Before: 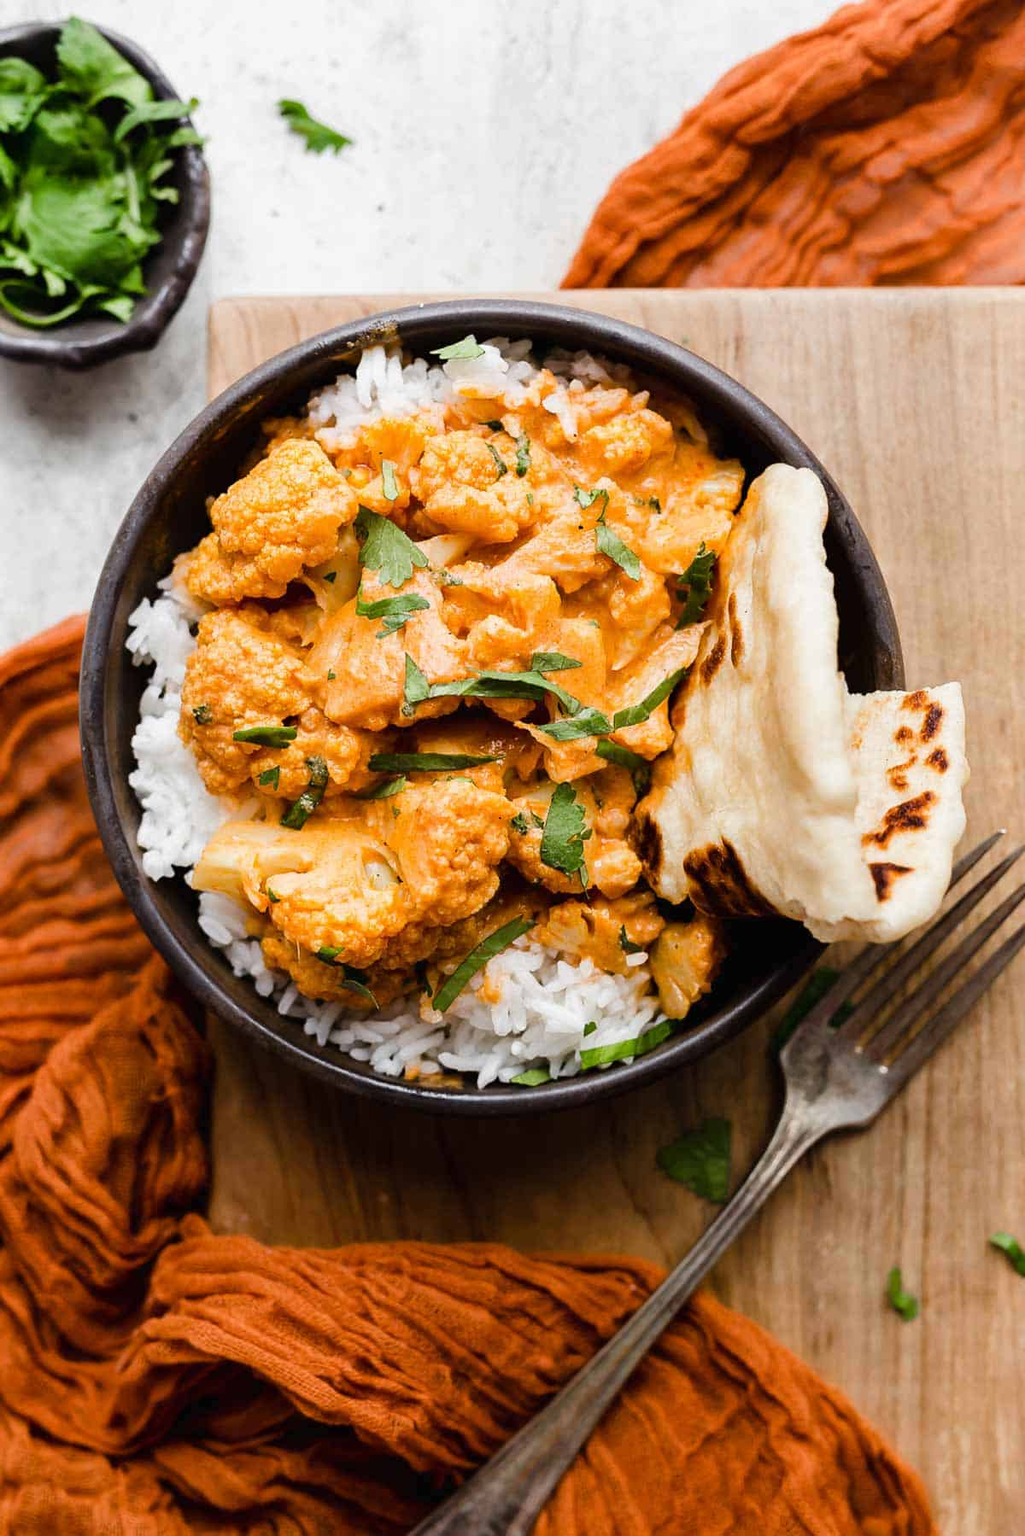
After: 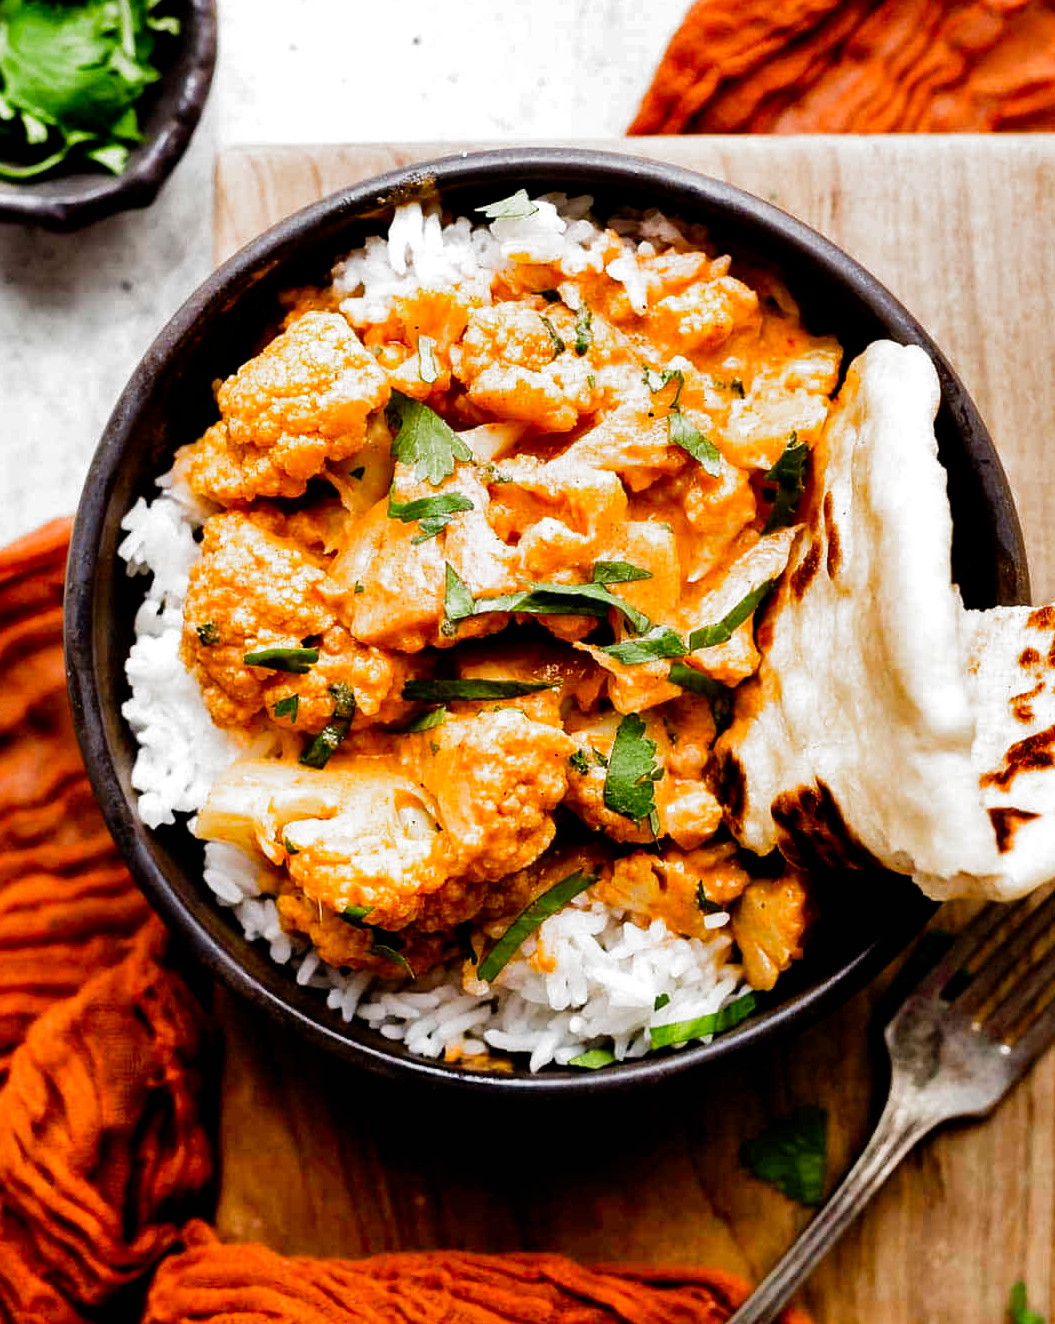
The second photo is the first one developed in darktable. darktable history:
crop and rotate: left 2.425%, top 11.305%, right 9.6%, bottom 15.08%
filmic rgb: black relative exposure -8.2 EV, white relative exposure 2.2 EV, threshold 3 EV, hardness 7.11, latitude 75%, contrast 1.325, highlights saturation mix -2%, shadows ↔ highlights balance 30%, preserve chrominance no, color science v5 (2021), contrast in shadows safe, contrast in highlights safe, enable highlight reconstruction true
color correction: saturation 1.11
shadows and highlights: low approximation 0.01, soften with gaussian
